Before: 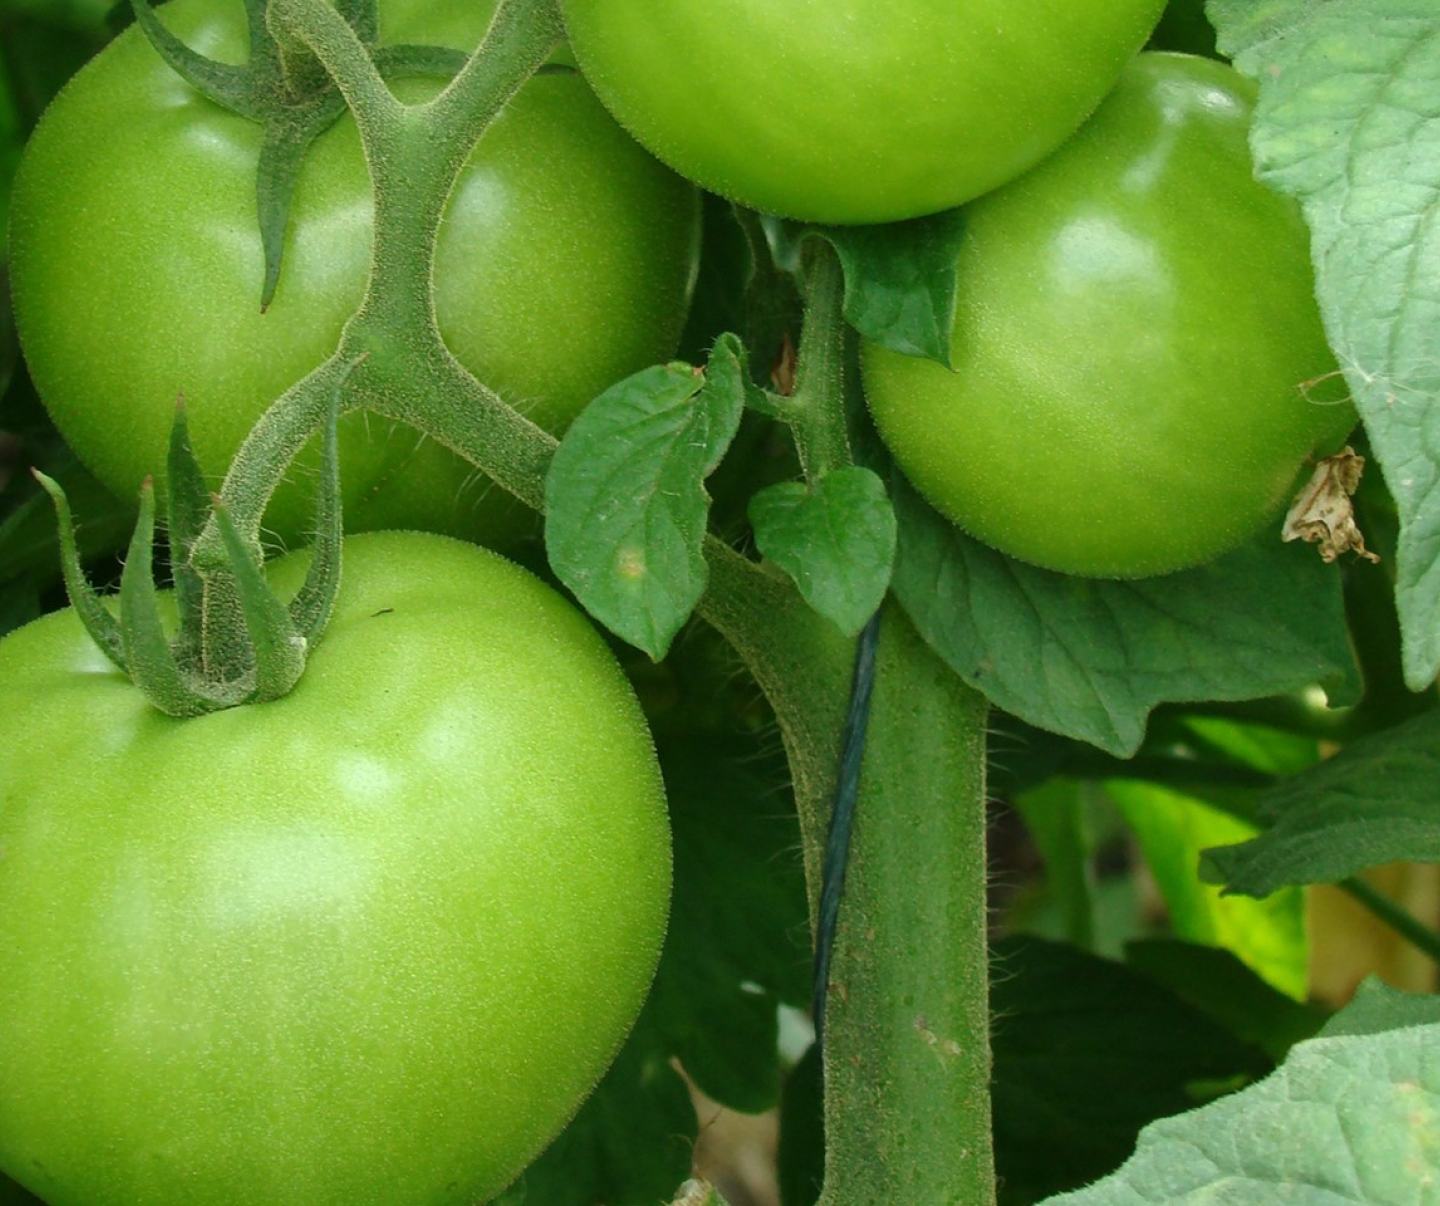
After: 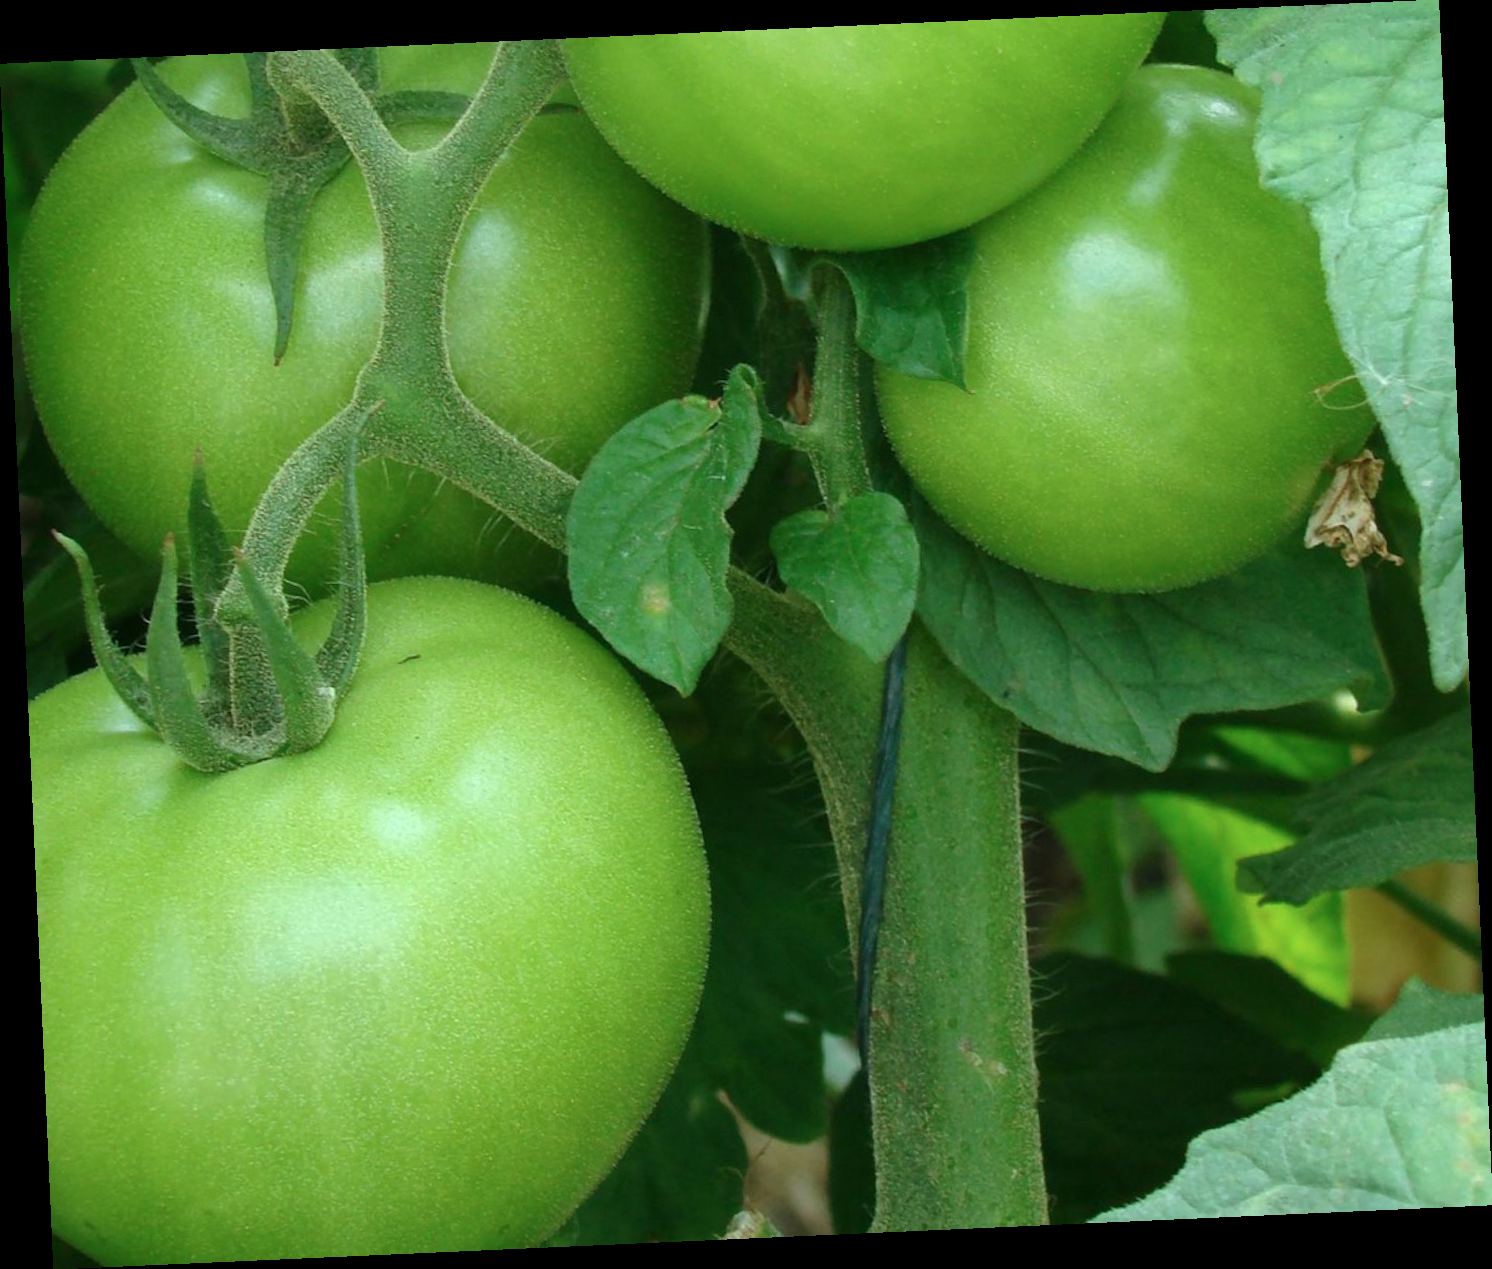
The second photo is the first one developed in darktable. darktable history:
rotate and perspective: rotation -2.56°, automatic cropping off
color correction: highlights a* -4.18, highlights b* -10.81
